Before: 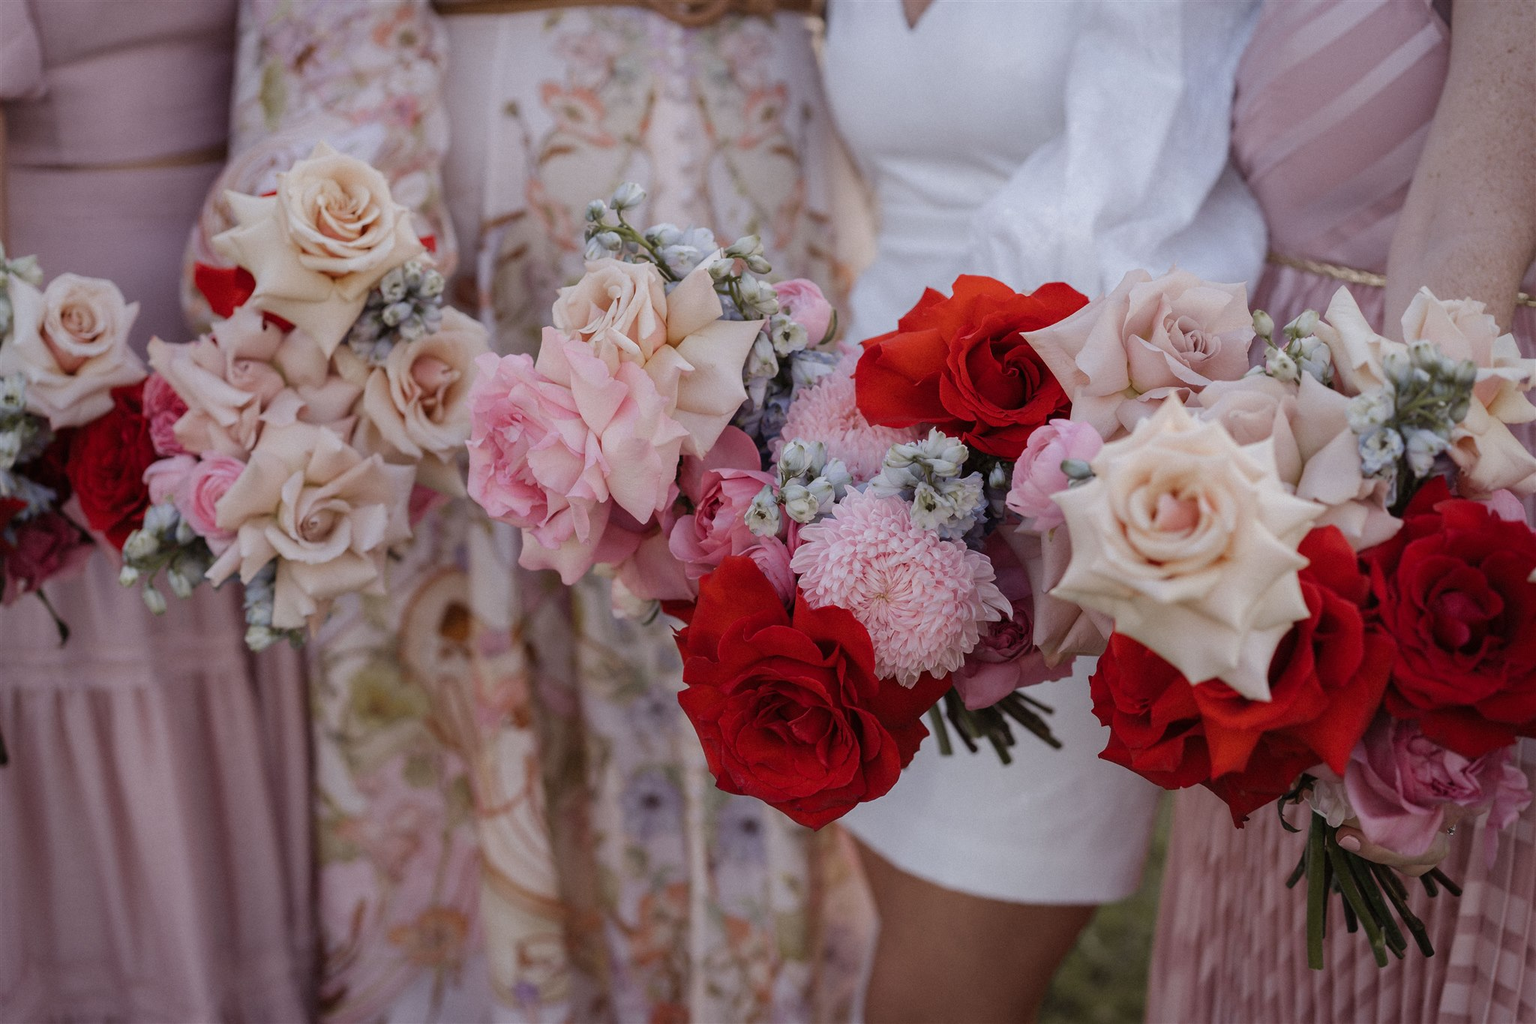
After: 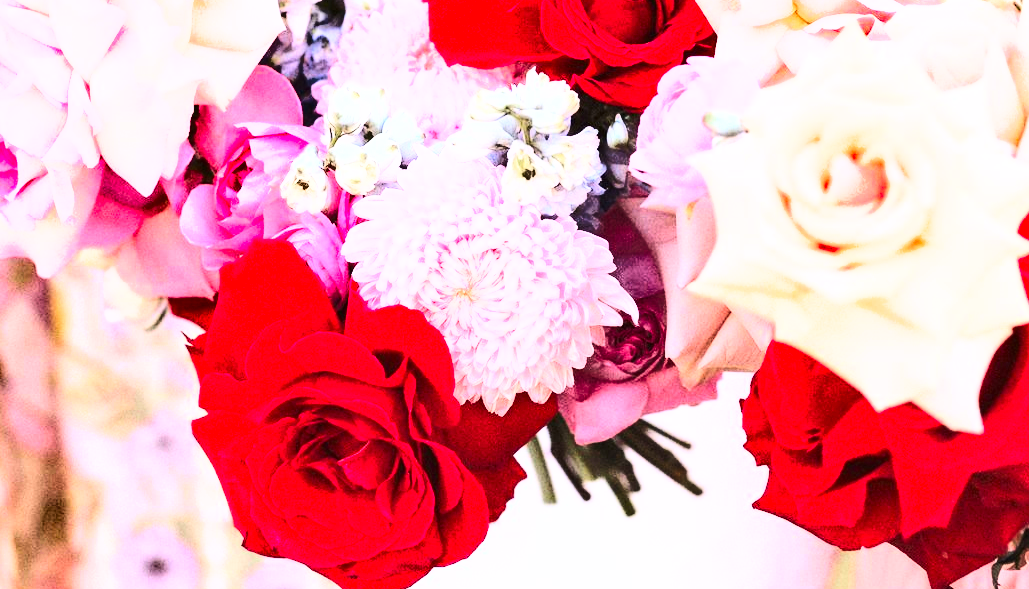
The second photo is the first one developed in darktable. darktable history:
crop: left 34.767%, top 36.849%, right 14.983%, bottom 19.977%
contrast brightness saturation: contrast 0.202, brightness 0.165, saturation 0.224
exposure: black level correction 0, exposure 1.609 EV, compensate highlight preservation false
base curve: curves: ch0 [(0, 0.003) (0.001, 0.002) (0.006, 0.004) (0.02, 0.022) (0.048, 0.086) (0.094, 0.234) (0.162, 0.431) (0.258, 0.629) (0.385, 0.8) (0.548, 0.918) (0.751, 0.988) (1, 1)]
shadows and highlights: low approximation 0.01, soften with gaussian
